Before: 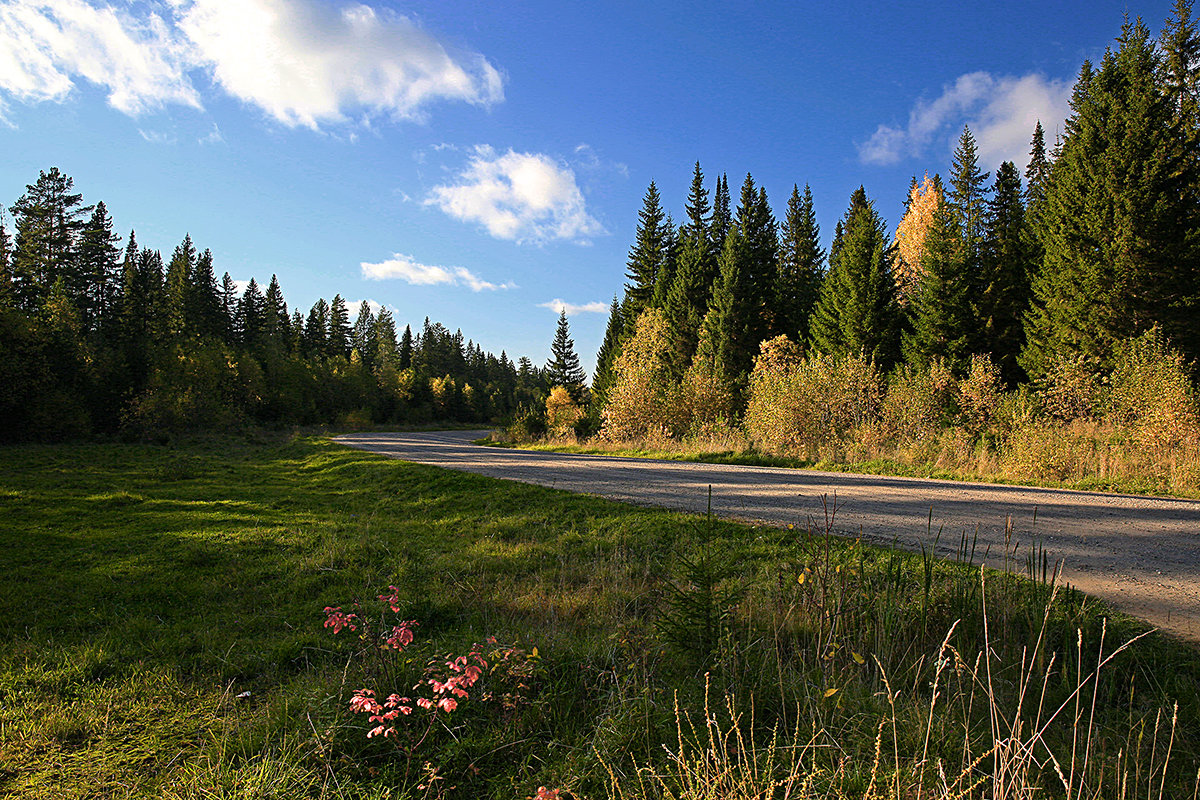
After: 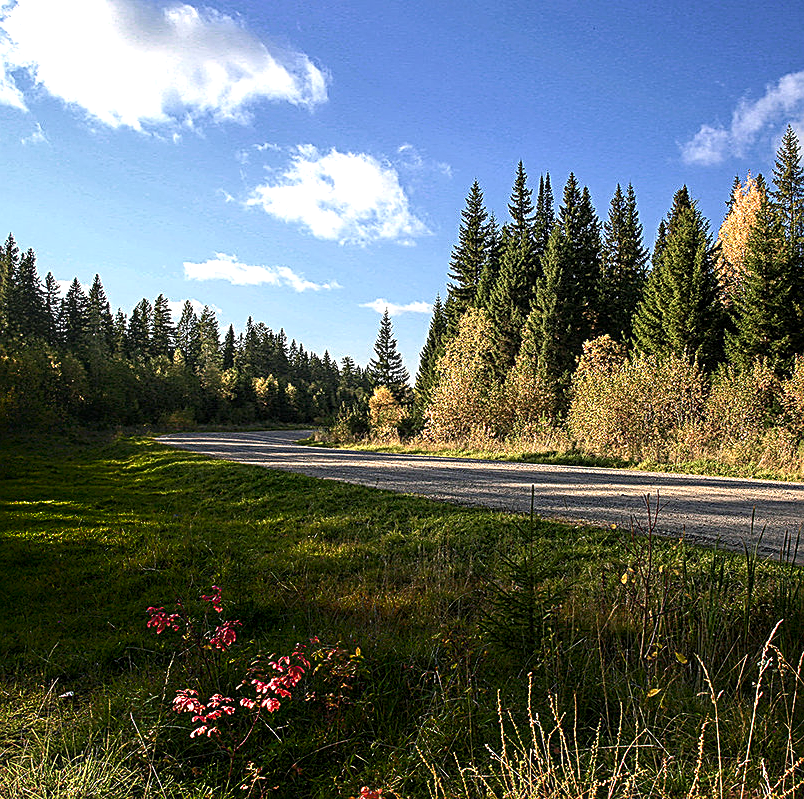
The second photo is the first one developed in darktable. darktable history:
local contrast: detail 130%
crop and rotate: left 14.819%, right 18.13%
shadows and highlights: shadows -87.73, highlights -35.27, soften with gaussian
exposure: black level correction 0.001, exposure 0.499 EV, compensate highlight preservation false
sharpen: on, module defaults
contrast brightness saturation: contrast 0.109, saturation -0.169
tone equalizer: on, module defaults
